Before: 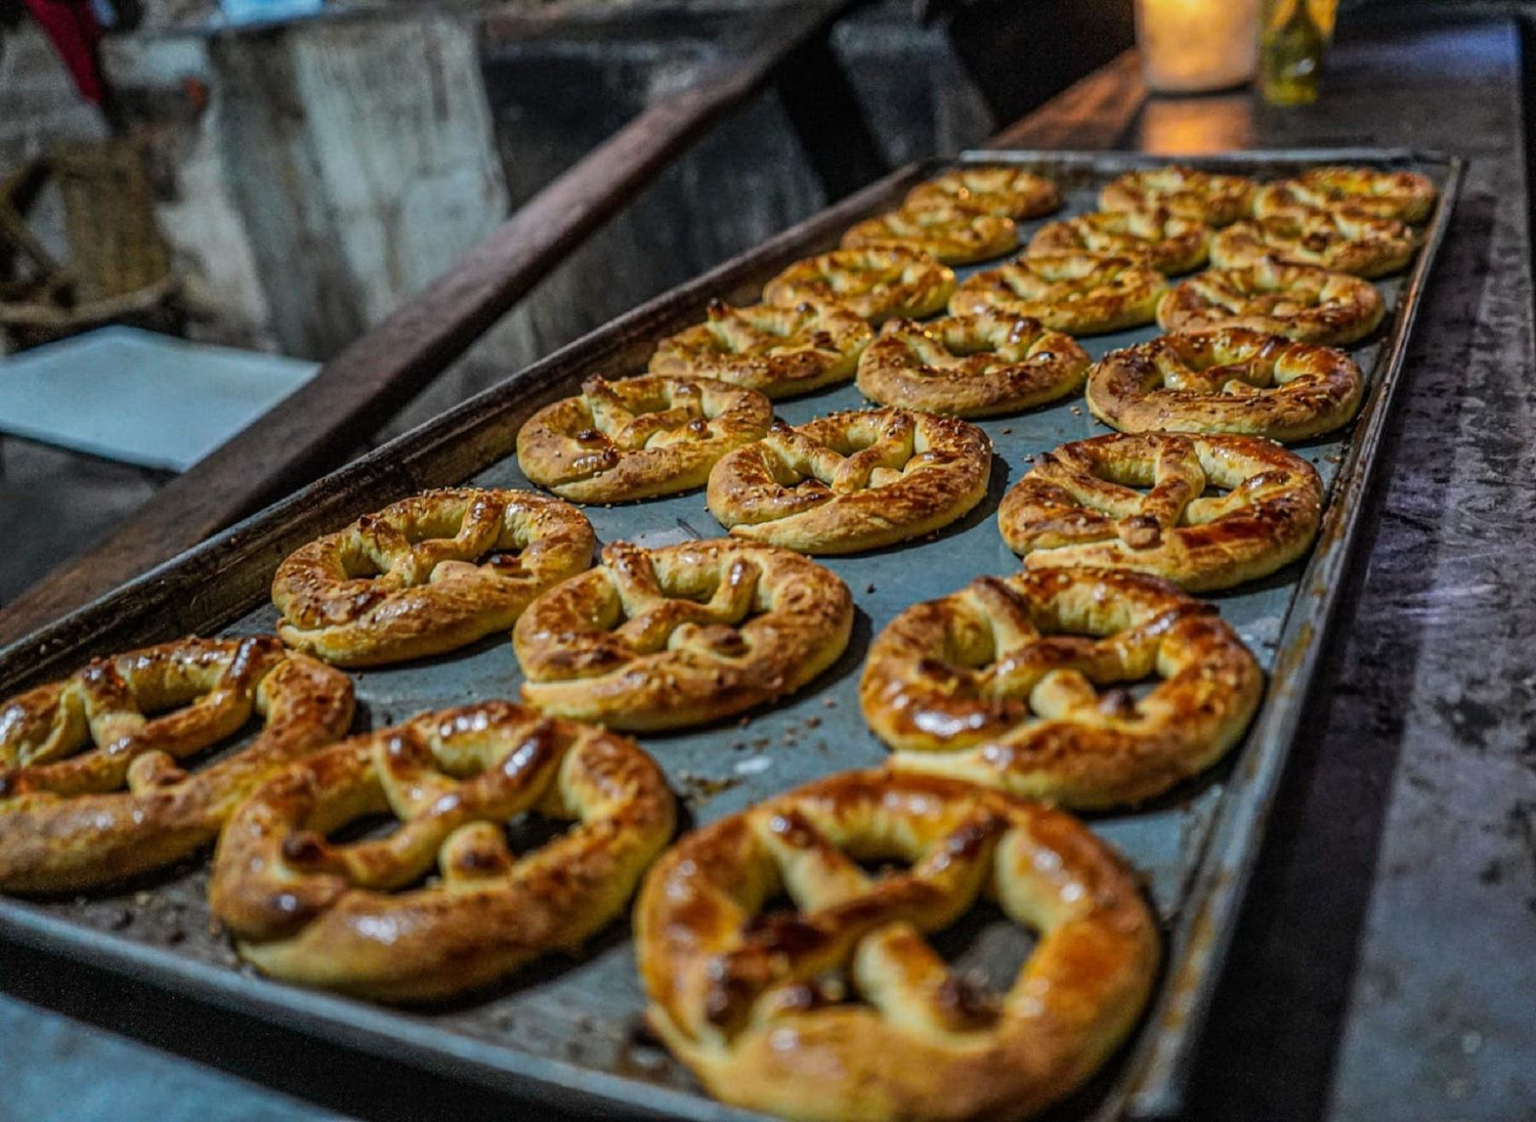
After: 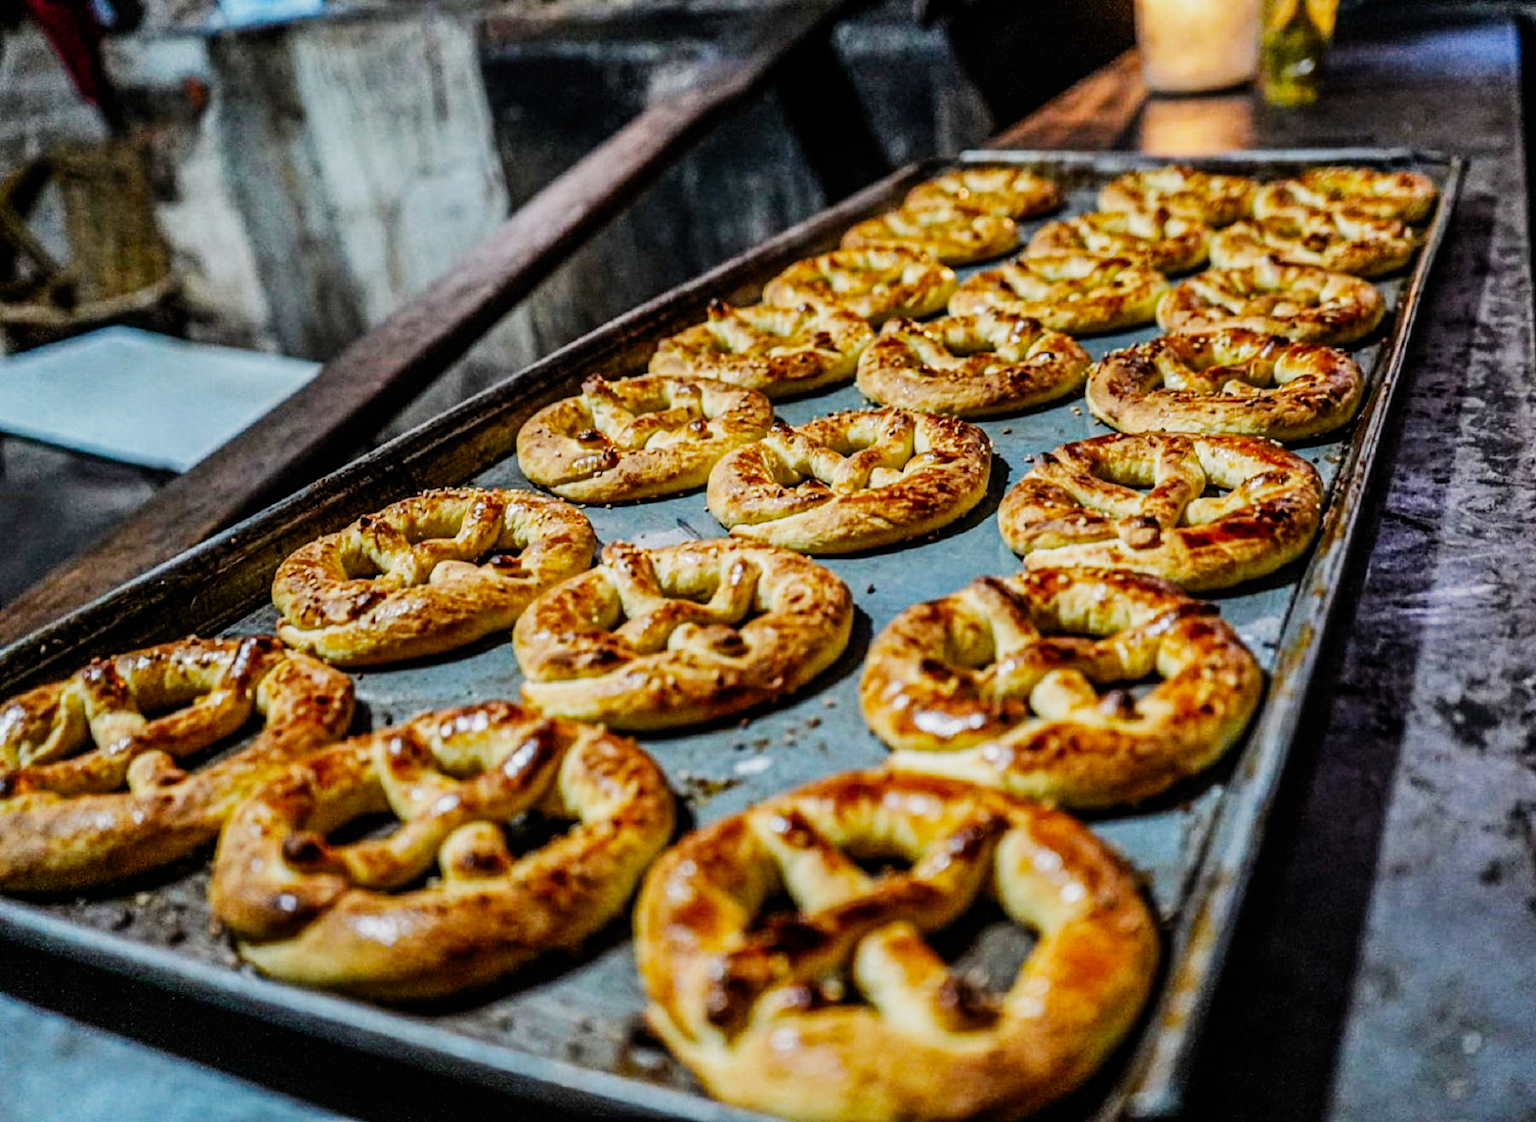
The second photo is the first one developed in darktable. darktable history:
filmic rgb: black relative exposure -7.65 EV, white relative exposure 4.56 EV, hardness 3.61, preserve chrominance no, color science v5 (2021)
exposure: black level correction 0, exposure 0.699 EV, compensate exposure bias true, compensate highlight preservation false
contrast brightness saturation: contrast 0.08, saturation 0.197
tone equalizer: -8 EV -0.379 EV, -7 EV -0.39 EV, -6 EV -0.364 EV, -5 EV -0.238 EV, -3 EV 0.238 EV, -2 EV 0.321 EV, -1 EV 0.414 EV, +0 EV 0.423 EV, edges refinement/feathering 500, mask exposure compensation -1.57 EV, preserve details no
